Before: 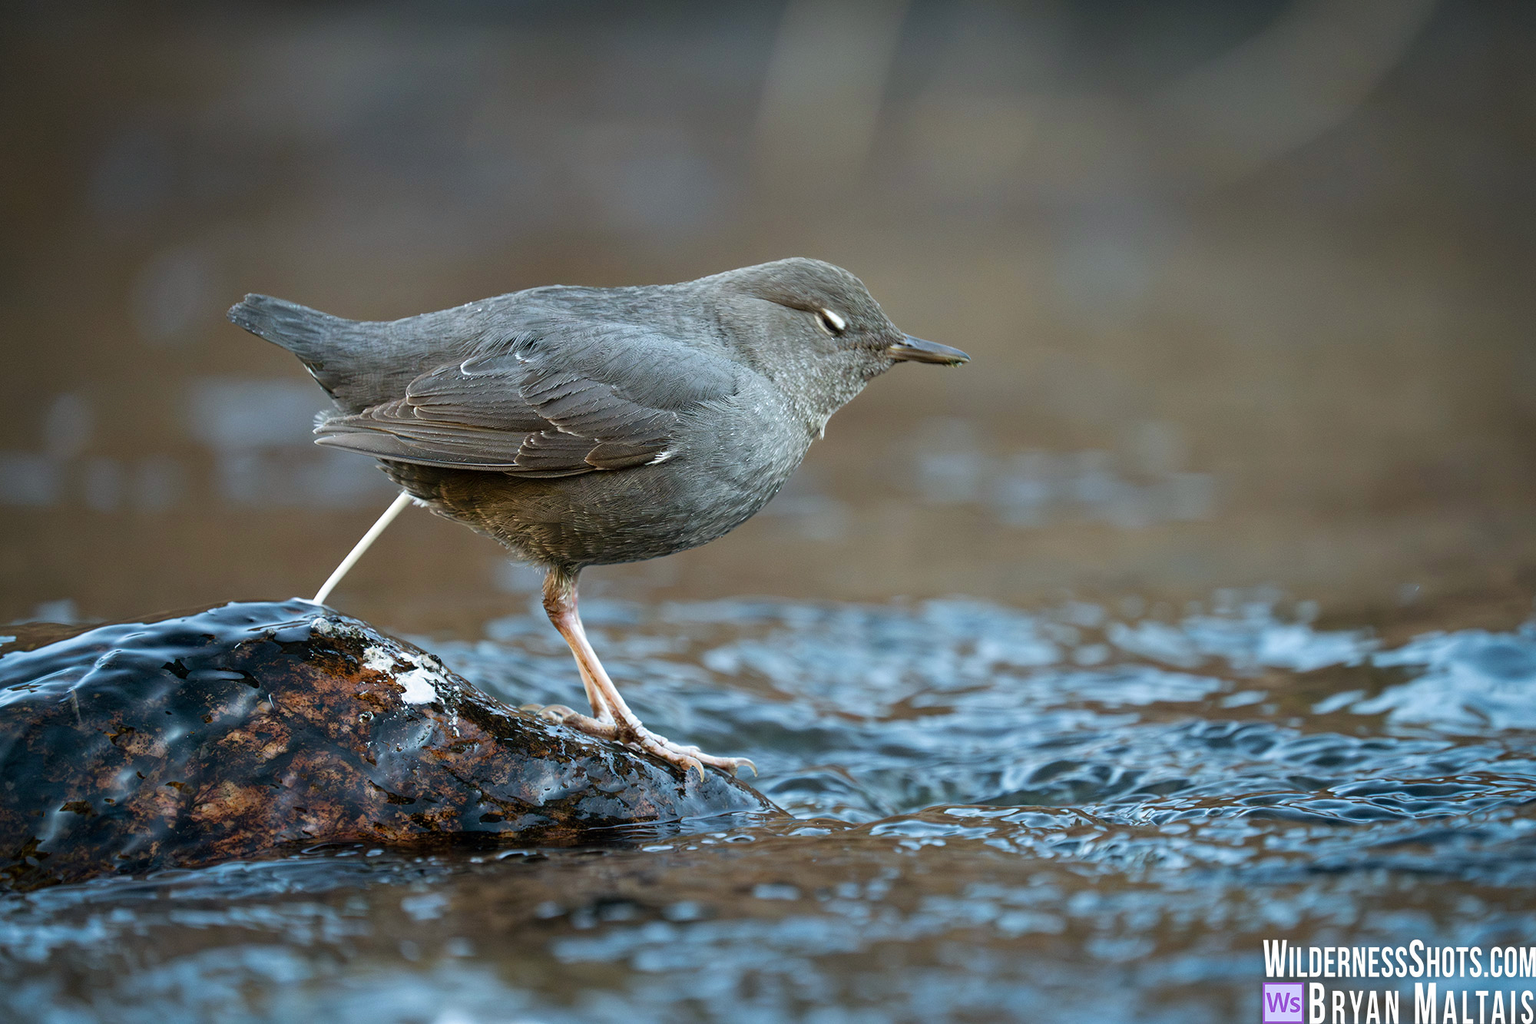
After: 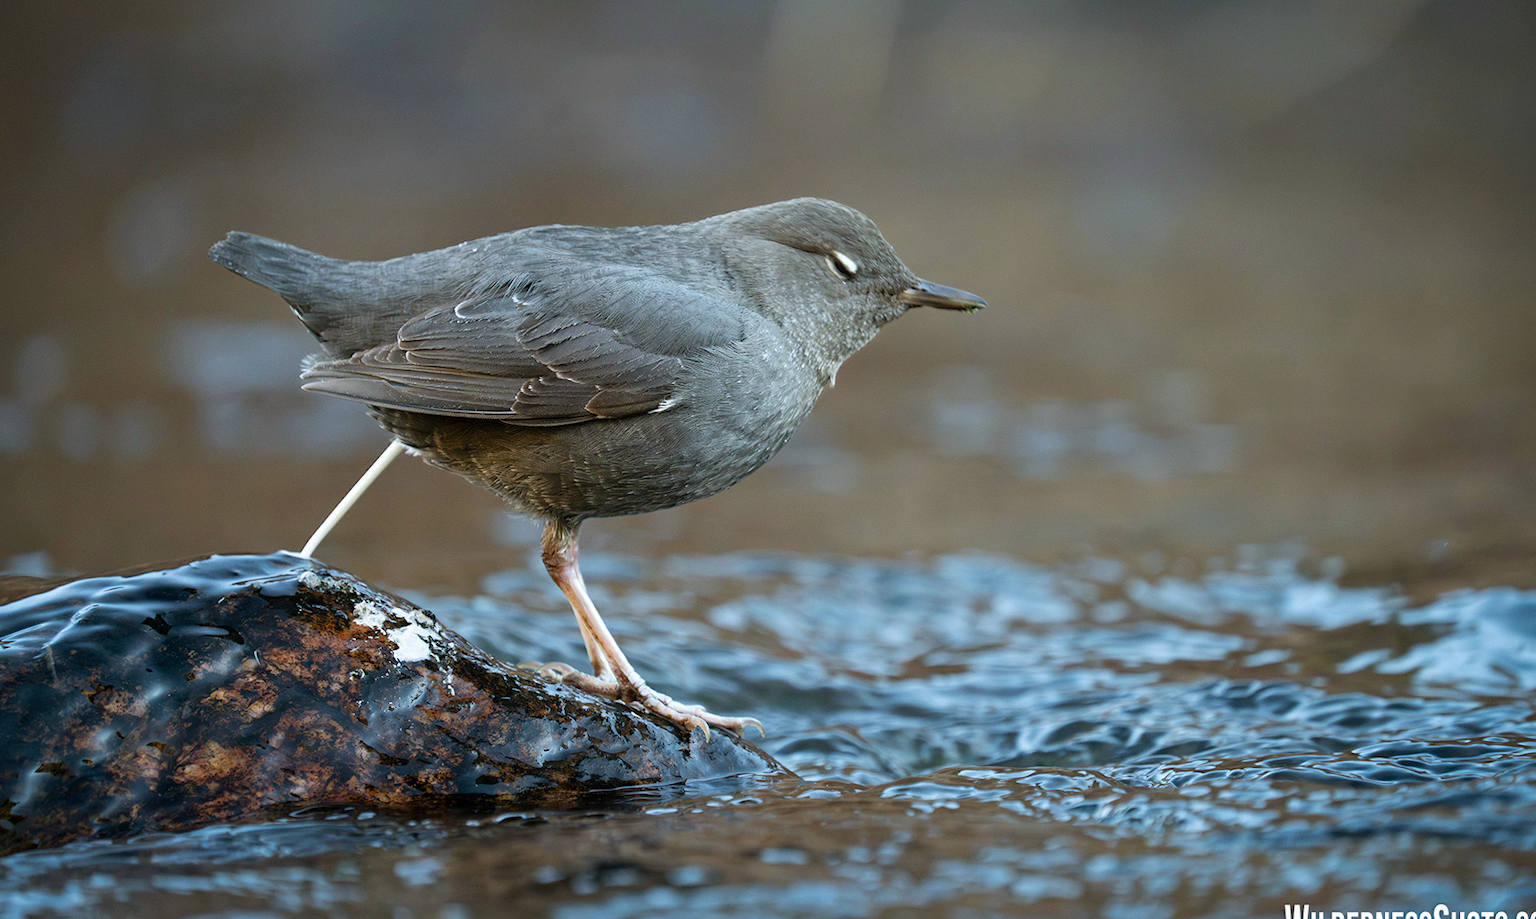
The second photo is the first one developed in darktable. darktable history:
rotate and perspective: rotation 0.174°, lens shift (vertical) 0.013, lens shift (horizontal) 0.019, shear 0.001, automatic cropping original format, crop left 0.007, crop right 0.991, crop top 0.016, crop bottom 0.997
crop: left 1.507%, top 6.147%, right 1.379%, bottom 6.637%
white balance: red 0.986, blue 1.01
